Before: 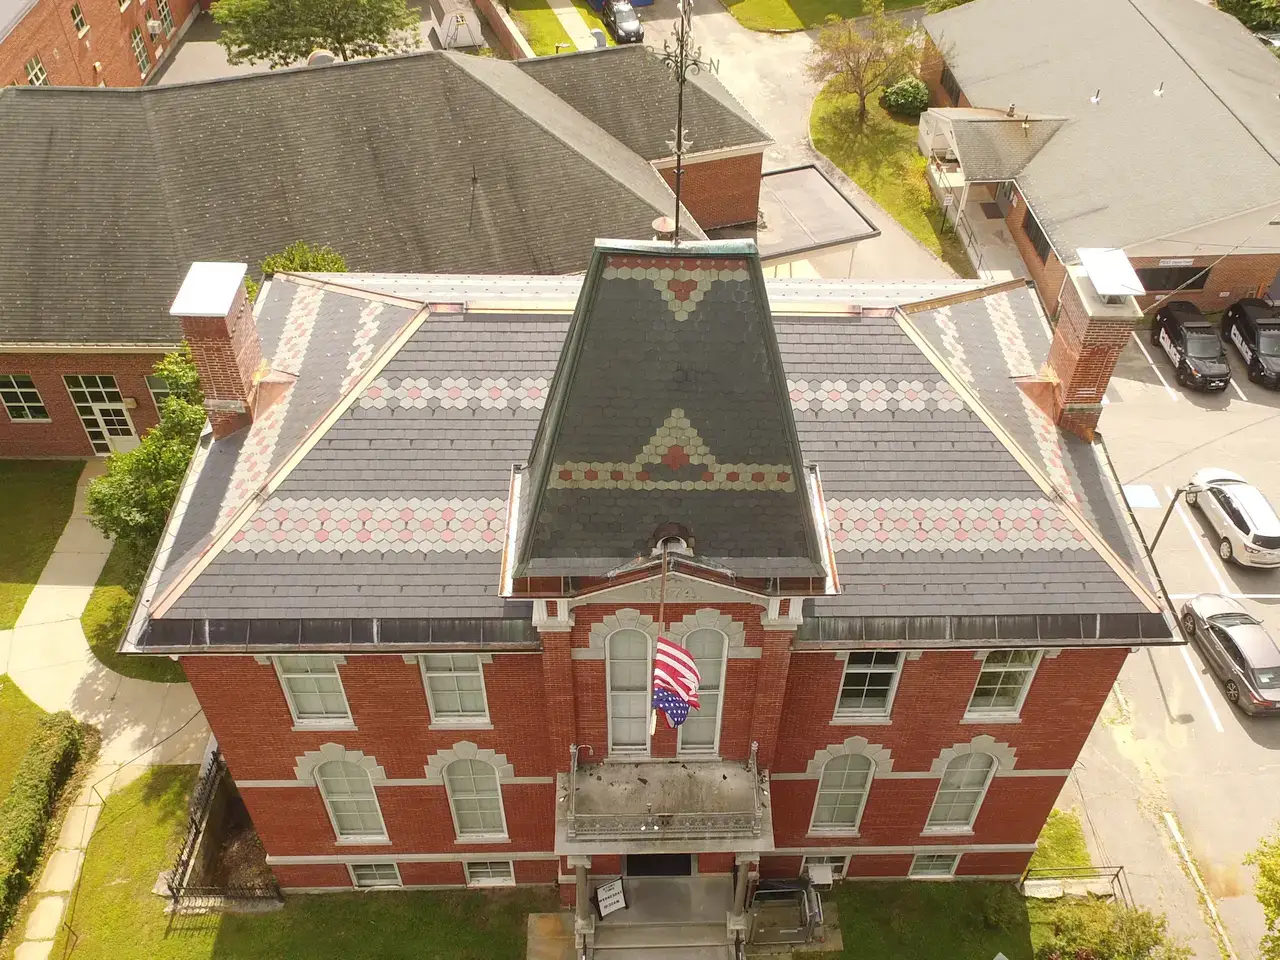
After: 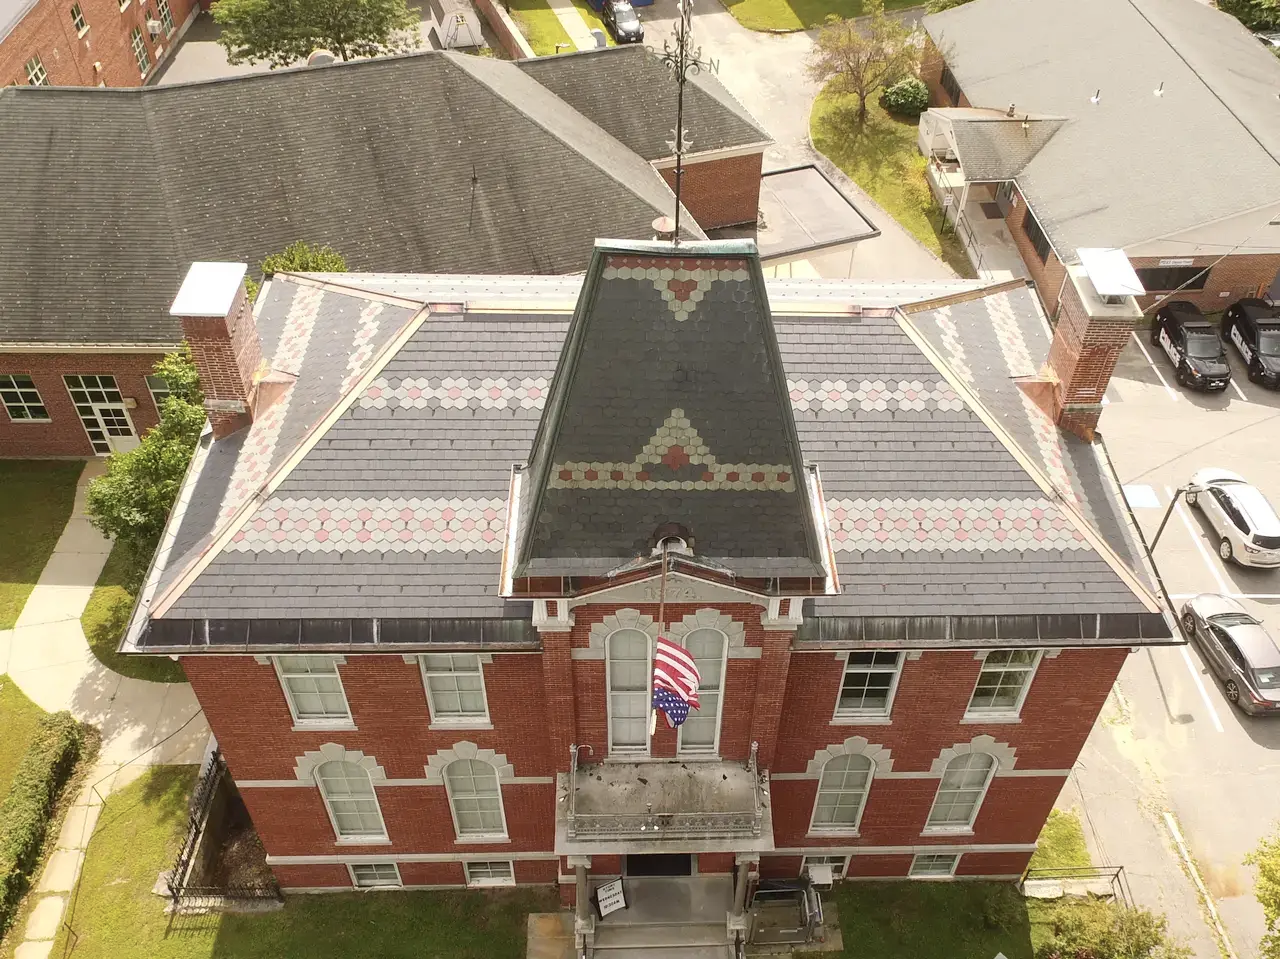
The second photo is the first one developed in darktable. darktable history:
crop: bottom 0.077%
contrast brightness saturation: contrast 0.115, saturation -0.17
